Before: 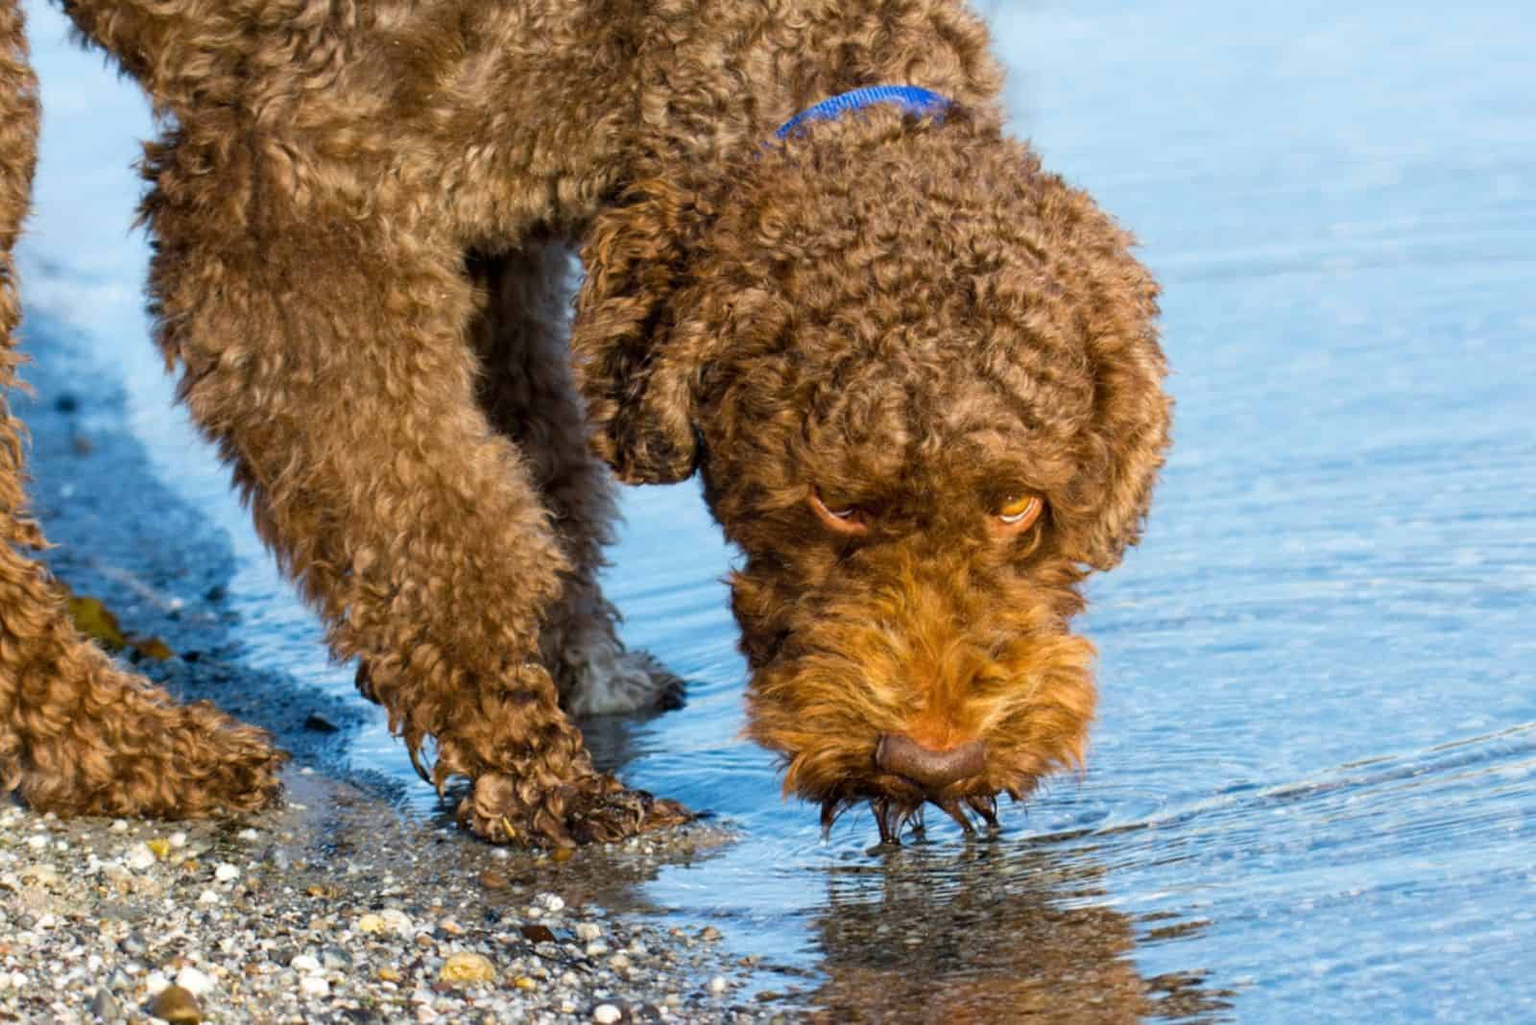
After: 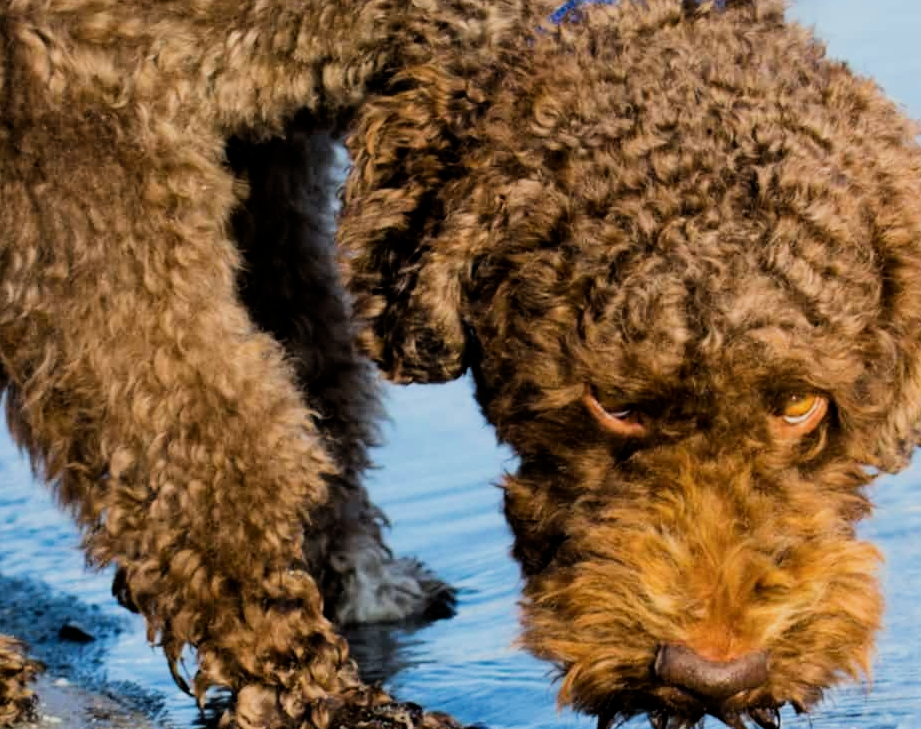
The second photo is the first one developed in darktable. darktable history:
crop: left 16.183%, top 11.349%, right 26.237%, bottom 20.38%
contrast brightness saturation: contrast 0.051
filmic rgb: black relative exposure -7.5 EV, white relative exposure 4.99 EV, threshold 5.98 EV, hardness 3.35, contrast 1.299, enable highlight reconstruction true
